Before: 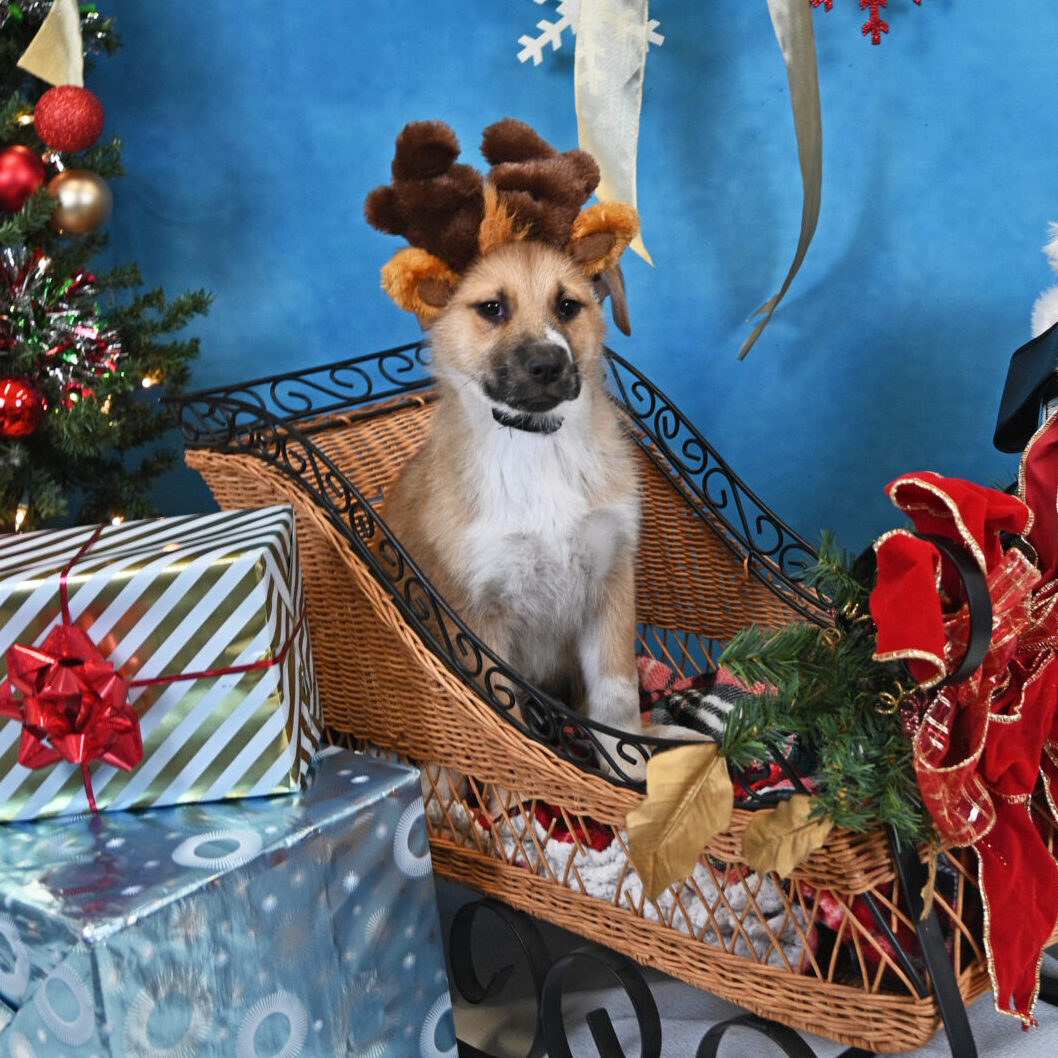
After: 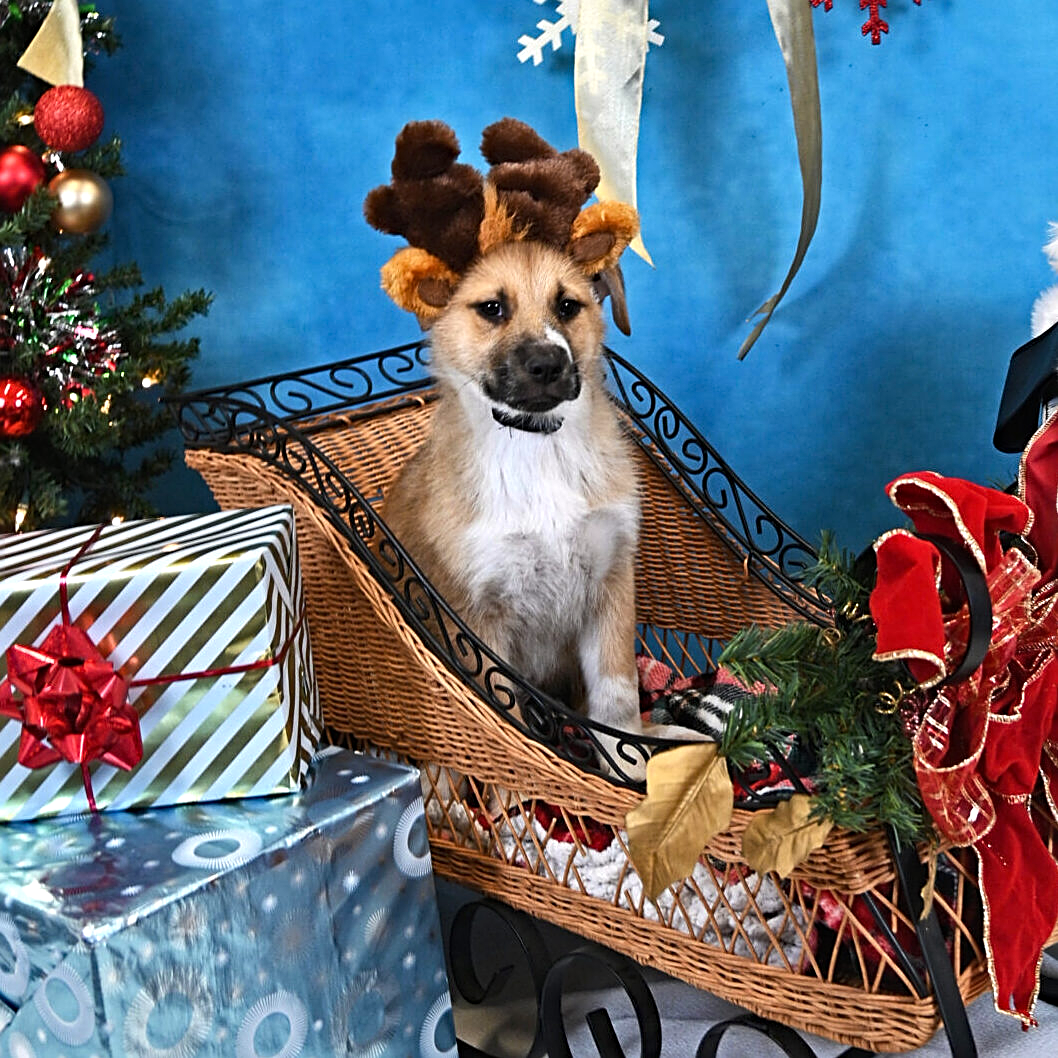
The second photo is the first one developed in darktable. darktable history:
sharpen: on, module defaults
haze removal: compatibility mode true, adaptive false
tone equalizer: -8 EV -0.417 EV, -7 EV -0.389 EV, -6 EV -0.333 EV, -5 EV -0.222 EV, -3 EV 0.222 EV, -2 EV 0.333 EV, -1 EV 0.389 EV, +0 EV 0.417 EV, edges refinement/feathering 500, mask exposure compensation -1.57 EV, preserve details no
